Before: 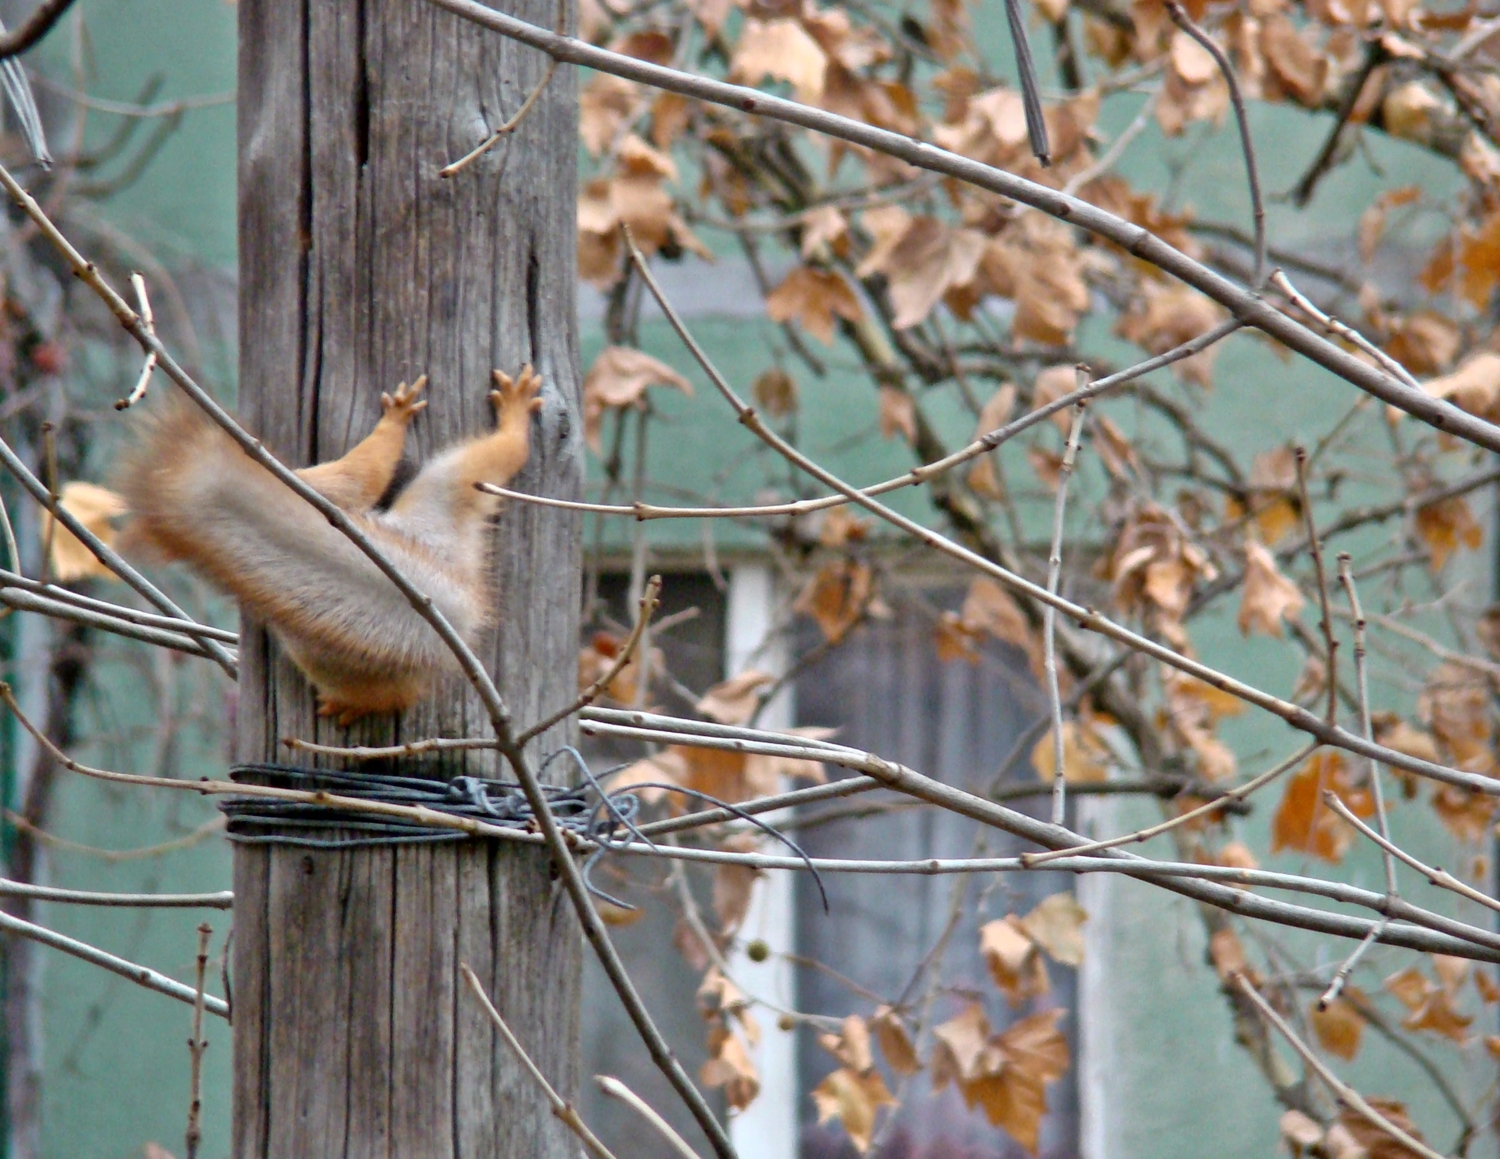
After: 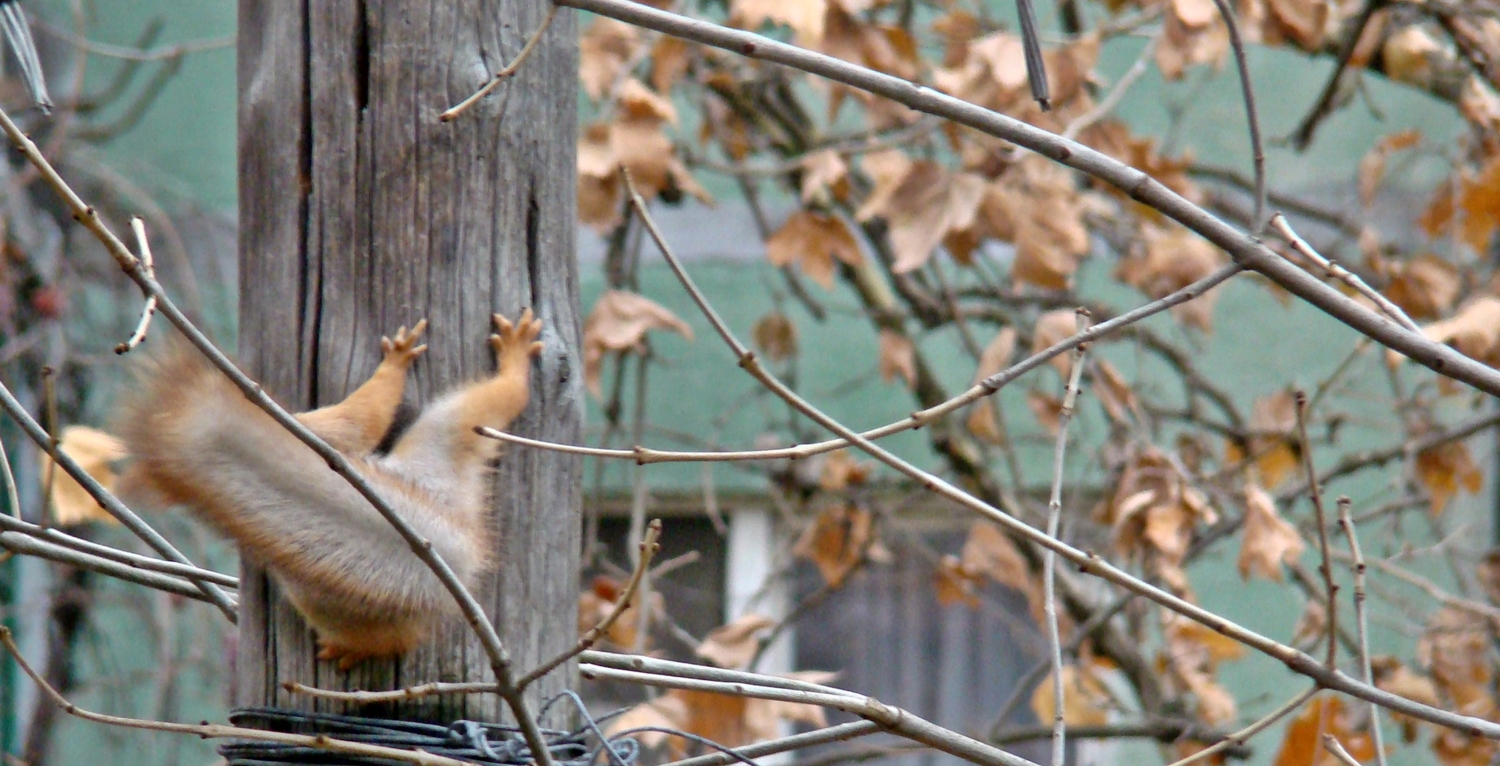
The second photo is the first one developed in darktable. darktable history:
crop and rotate: top 4.908%, bottom 28.939%
